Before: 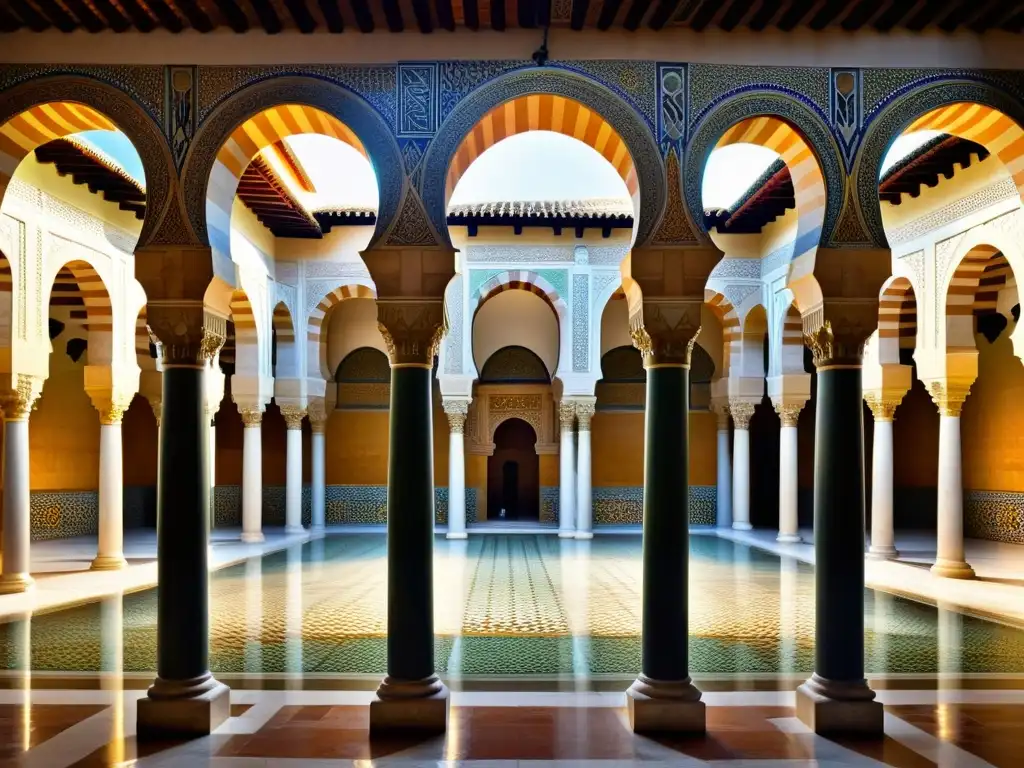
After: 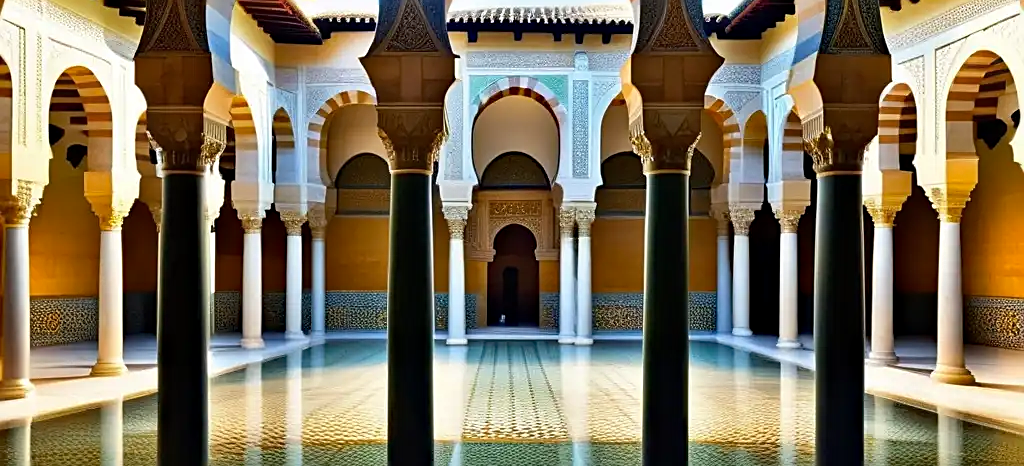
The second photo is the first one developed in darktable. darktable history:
crop and rotate: top 25.357%, bottom 13.942%
haze removal: compatibility mode true, adaptive false
sharpen: on, module defaults
